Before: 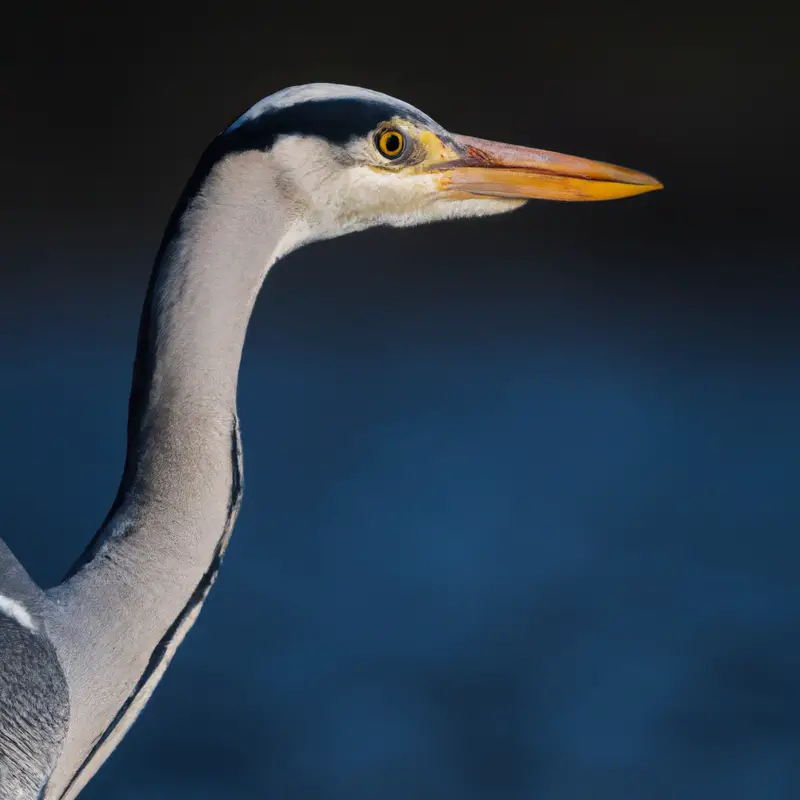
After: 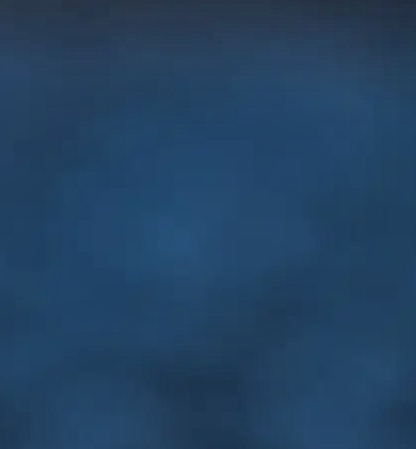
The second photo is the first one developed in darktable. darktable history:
local contrast: on, module defaults
shadows and highlights: radius 46.07, white point adjustment 6.53, compress 80.01%, soften with gaussian
sharpen: radius 1.355, amount 1.236, threshold 0.672
crop: left 34.27%, top 38.505%, right 13.652%, bottom 5.344%
